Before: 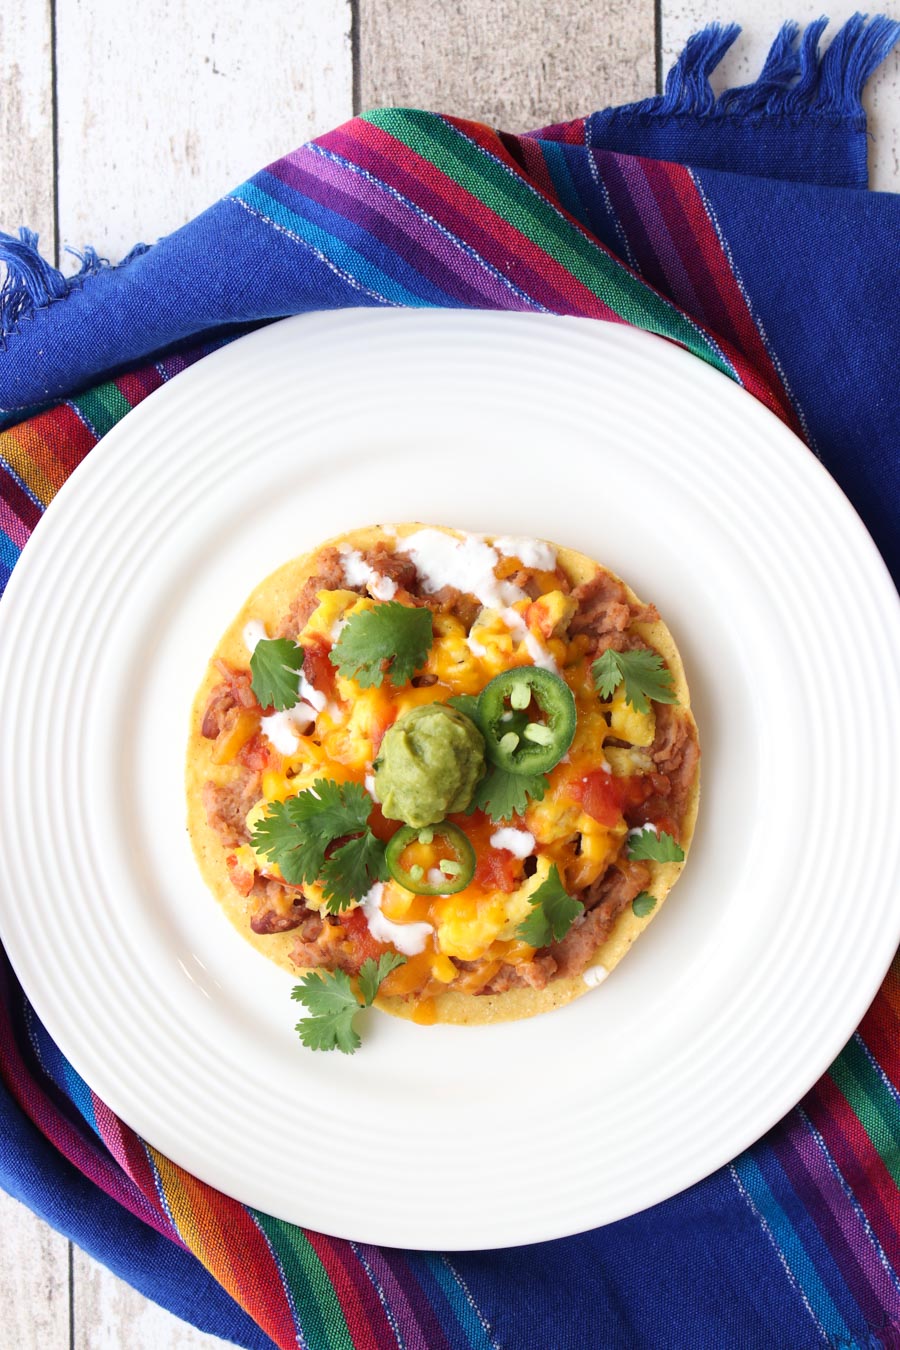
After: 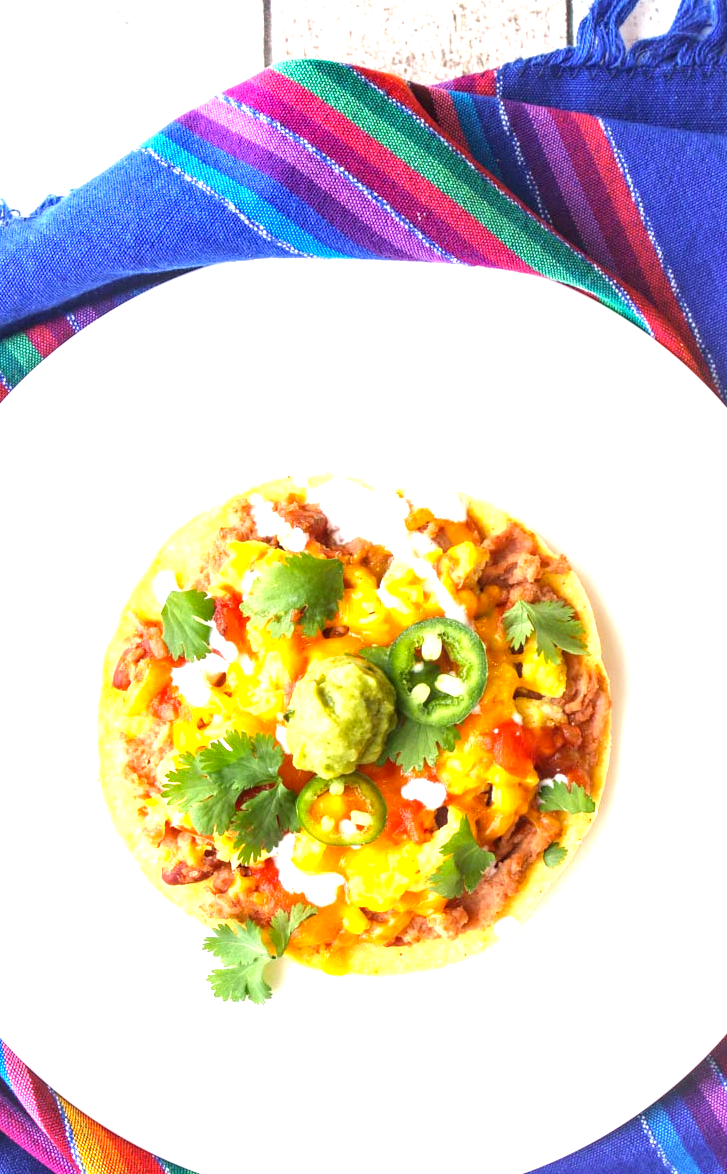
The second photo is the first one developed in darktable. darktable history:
exposure: black level correction 0, exposure 1.199 EV, compensate highlight preservation false
color balance rgb: linear chroma grading › global chroma 9.15%, perceptual saturation grading › global saturation 0.604%, global vibrance 16.206%, saturation formula JzAzBz (2021)
local contrast: detail 130%
crop: left 9.986%, top 3.665%, right 9.236%, bottom 9.321%
